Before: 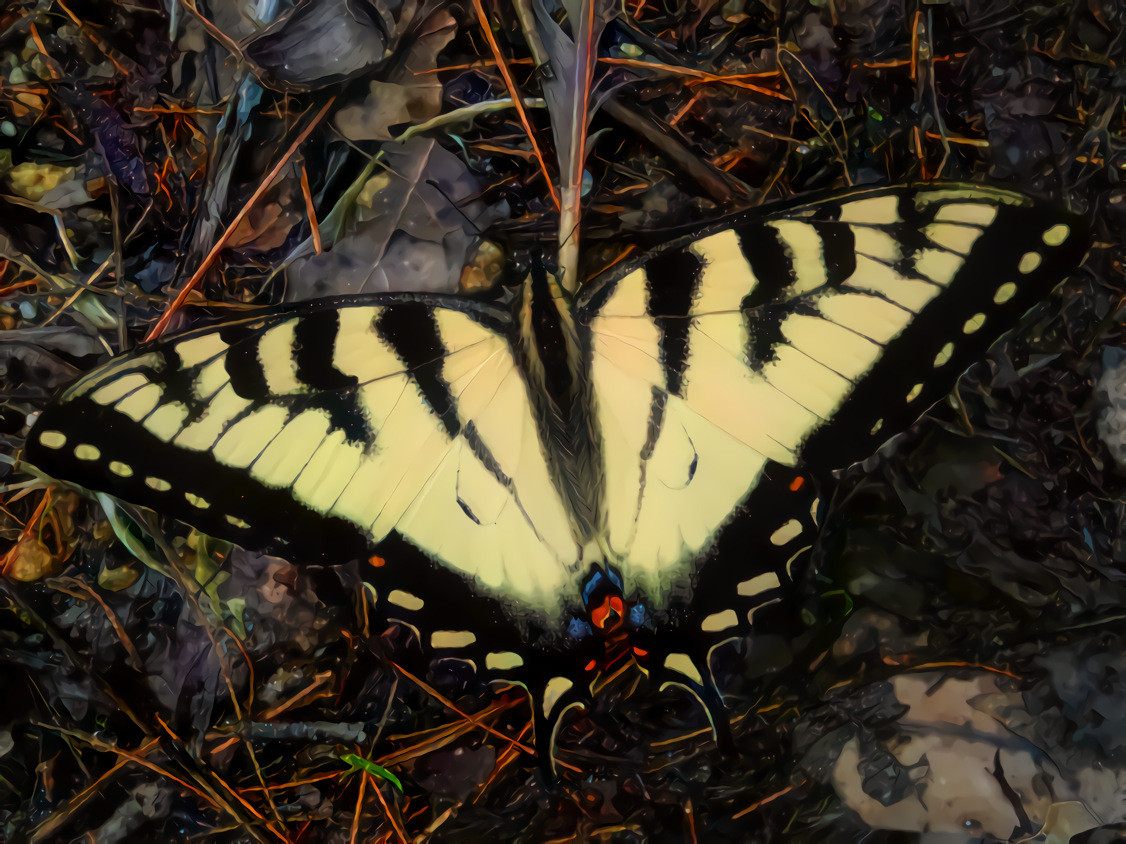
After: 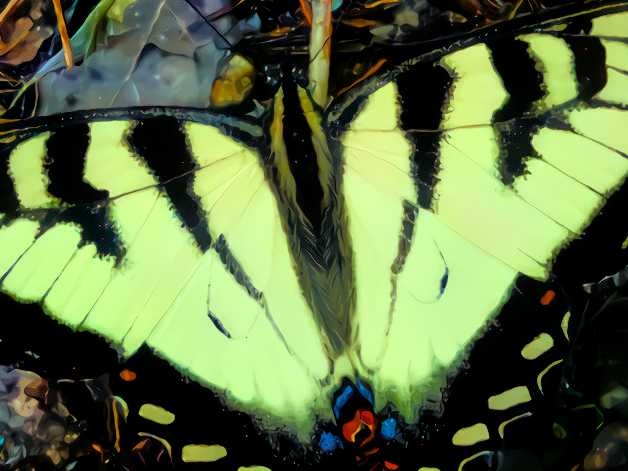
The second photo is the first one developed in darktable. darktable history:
tone curve: curves: ch0 [(0.021, 0) (0.104, 0.052) (0.496, 0.526) (0.737, 0.783) (1, 1)], color space Lab, linked channels, preserve colors none
velvia: on, module defaults
crop and rotate: left 22.13%, top 22.054%, right 22.026%, bottom 22.102%
tone equalizer: -8 EV -0.528 EV, -7 EV -0.319 EV, -6 EV -0.083 EV, -5 EV 0.413 EV, -4 EV 0.985 EV, -3 EV 0.791 EV, -2 EV -0.01 EV, -1 EV 0.14 EV, +0 EV -0.012 EV, smoothing 1
color balance: mode lift, gamma, gain (sRGB), lift [0.997, 0.979, 1.021, 1.011], gamma [1, 1.084, 0.916, 0.998], gain [1, 0.87, 1.13, 1.101], contrast 4.55%, contrast fulcrum 38.24%, output saturation 104.09%
color balance rgb: perceptual saturation grading › global saturation 35%, perceptual saturation grading › highlights -25%, perceptual saturation grading › shadows 50%
